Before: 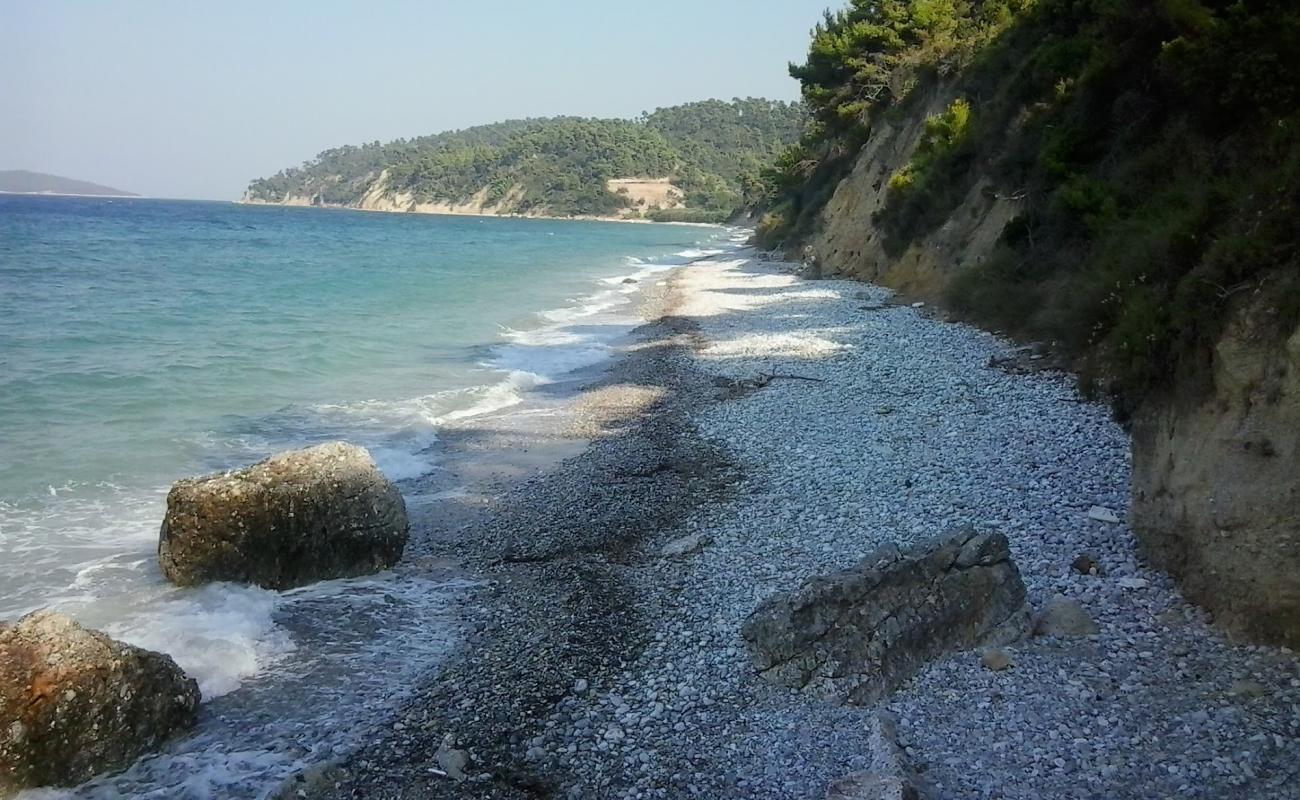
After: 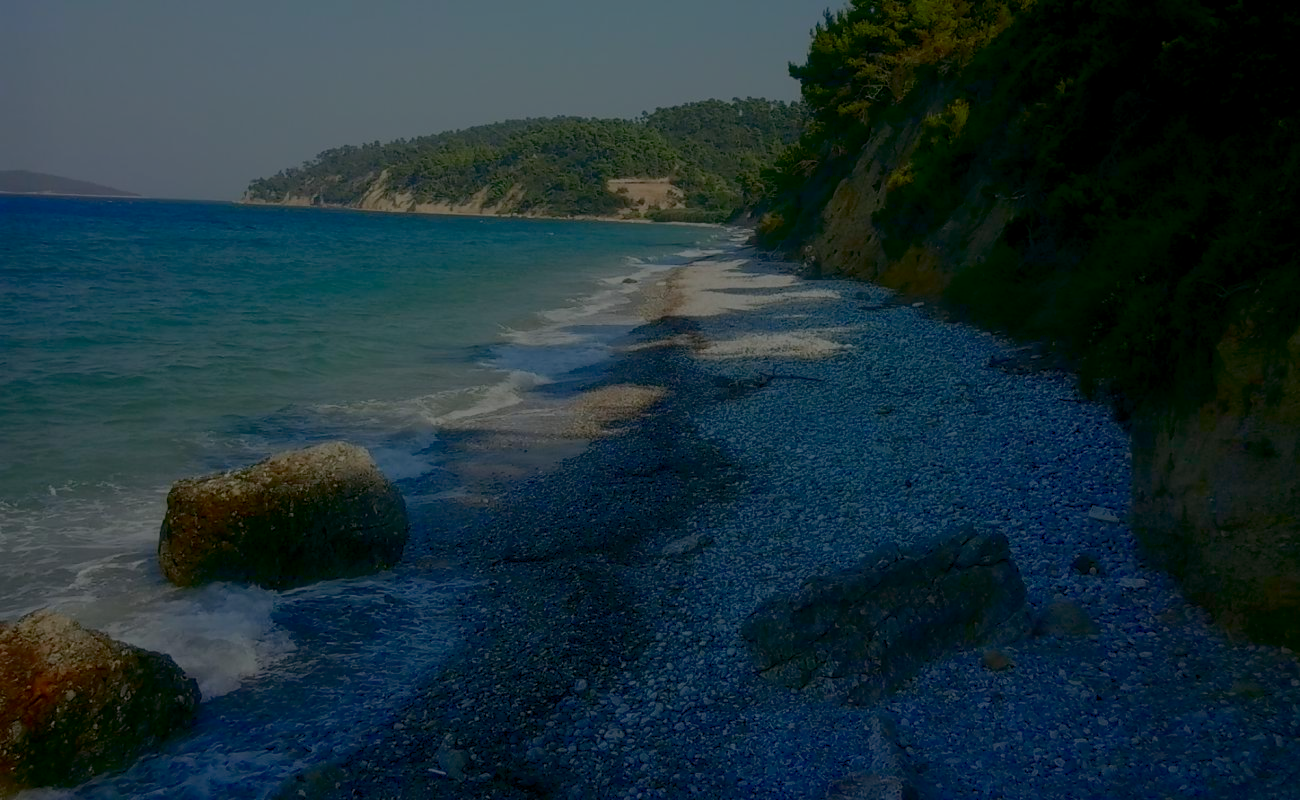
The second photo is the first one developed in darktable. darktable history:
contrast brightness saturation: contrast 0.134, brightness -0.239, saturation 0.149
color balance rgb: shadows lift › chroma 2.061%, shadows lift › hue 247.68°, global offset › luminance -0.317%, global offset › chroma 0.106%, global offset › hue 166.43°, perceptual saturation grading › global saturation 34.868%, perceptual saturation grading › highlights -29.867%, perceptual saturation grading › shadows 35.662%, perceptual brilliance grading › global brilliance -48.235%, global vibrance 33.102%
exposure: exposure 0.939 EV, compensate highlight preservation false
